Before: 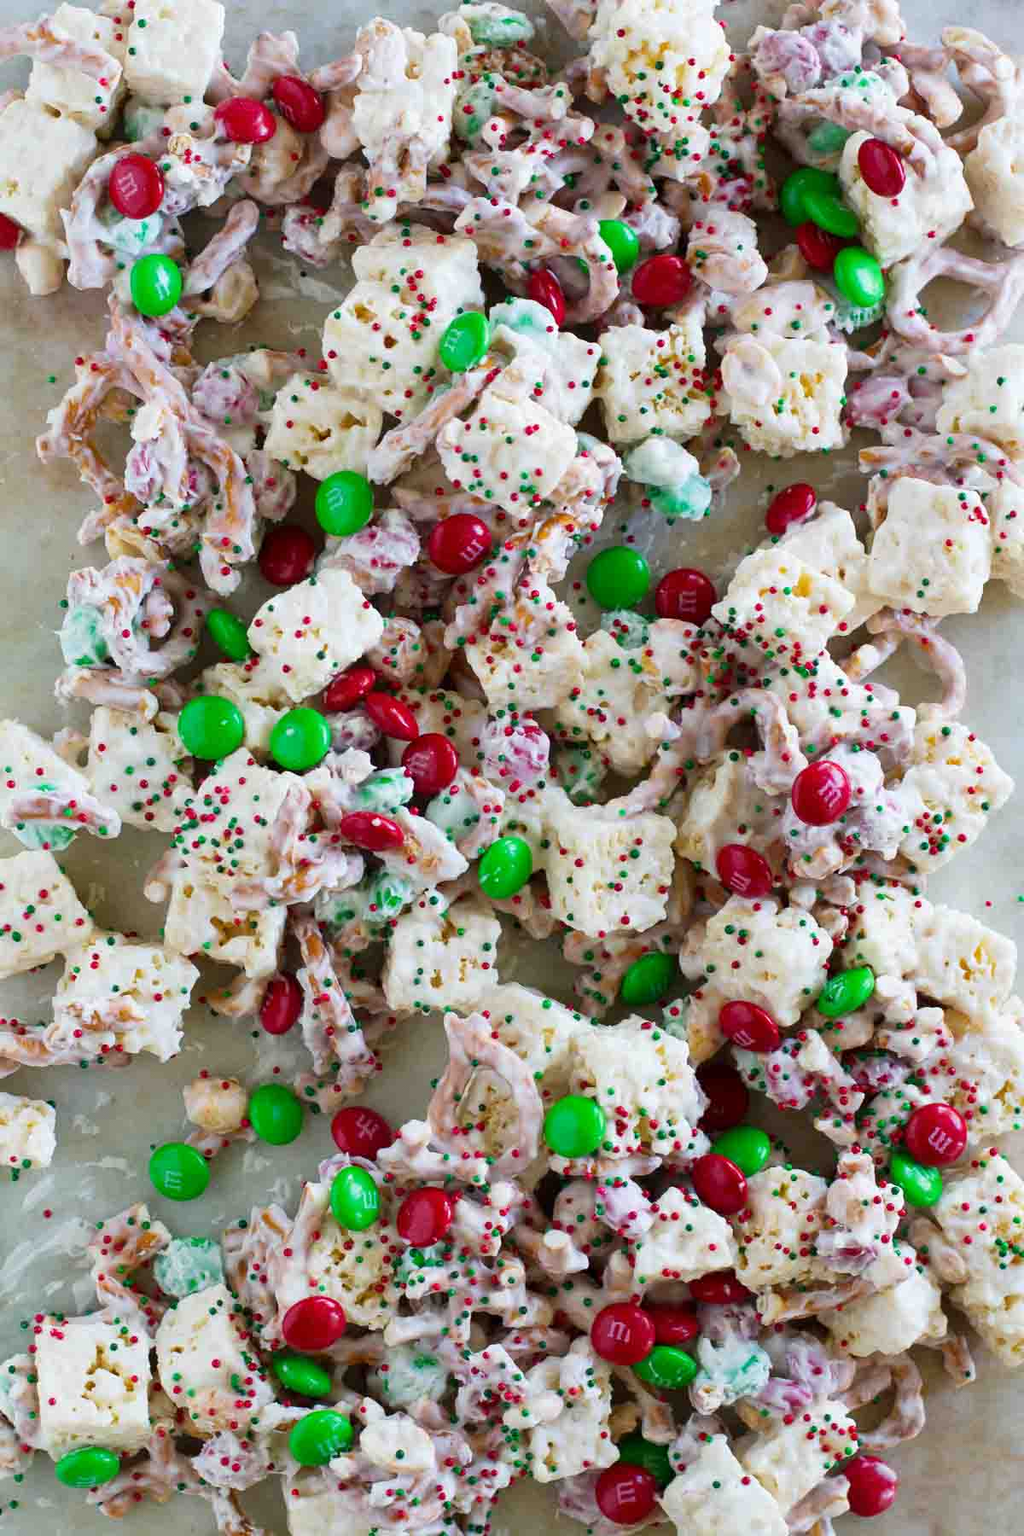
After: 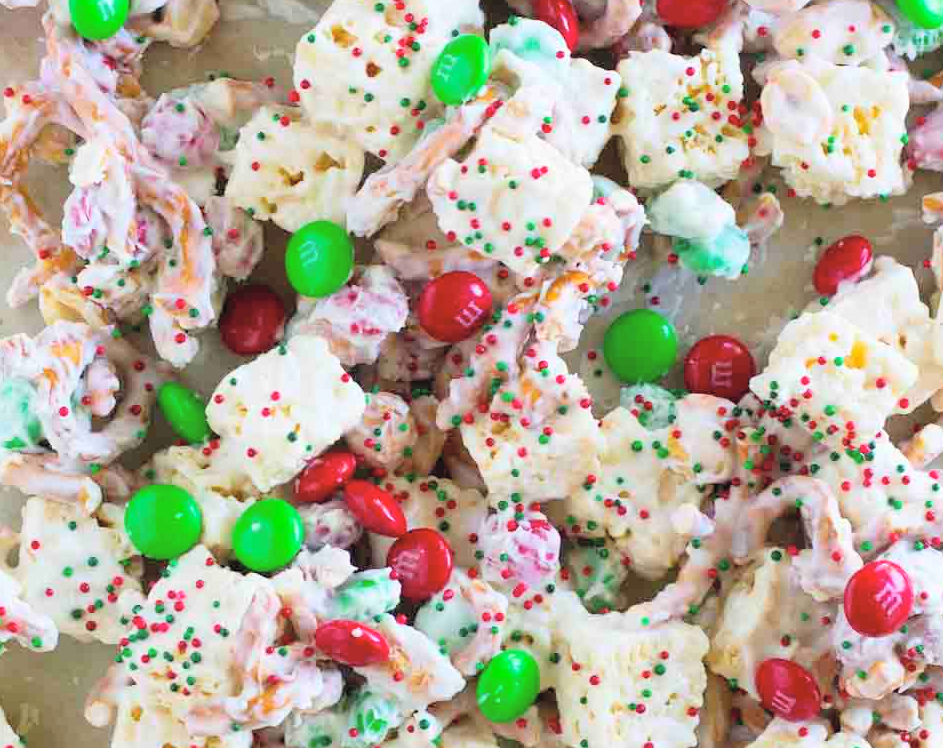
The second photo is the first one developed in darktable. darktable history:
crop: left 7.036%, top 18.398%, right 14.379%, bottom 40.043%
contrast brightness saturation: contrast 0.1, brightness 0.3, saturation 0.14
